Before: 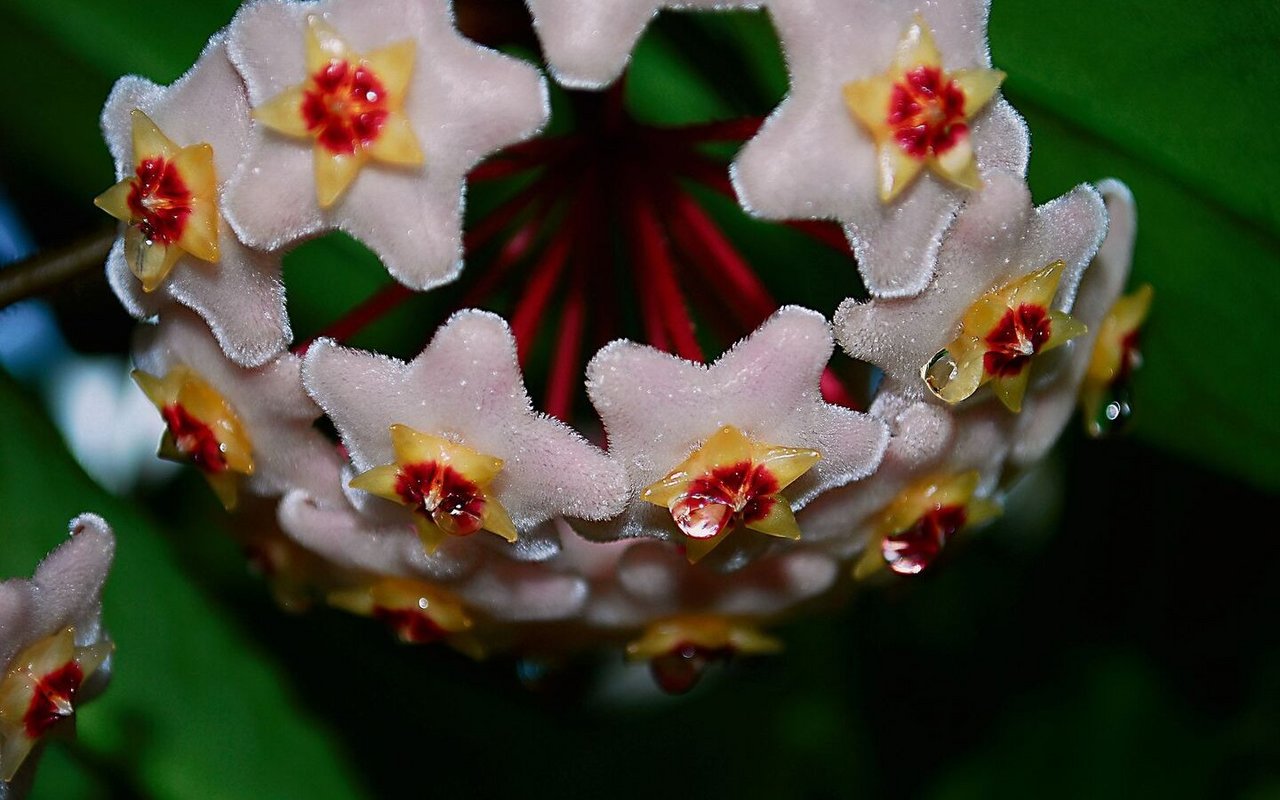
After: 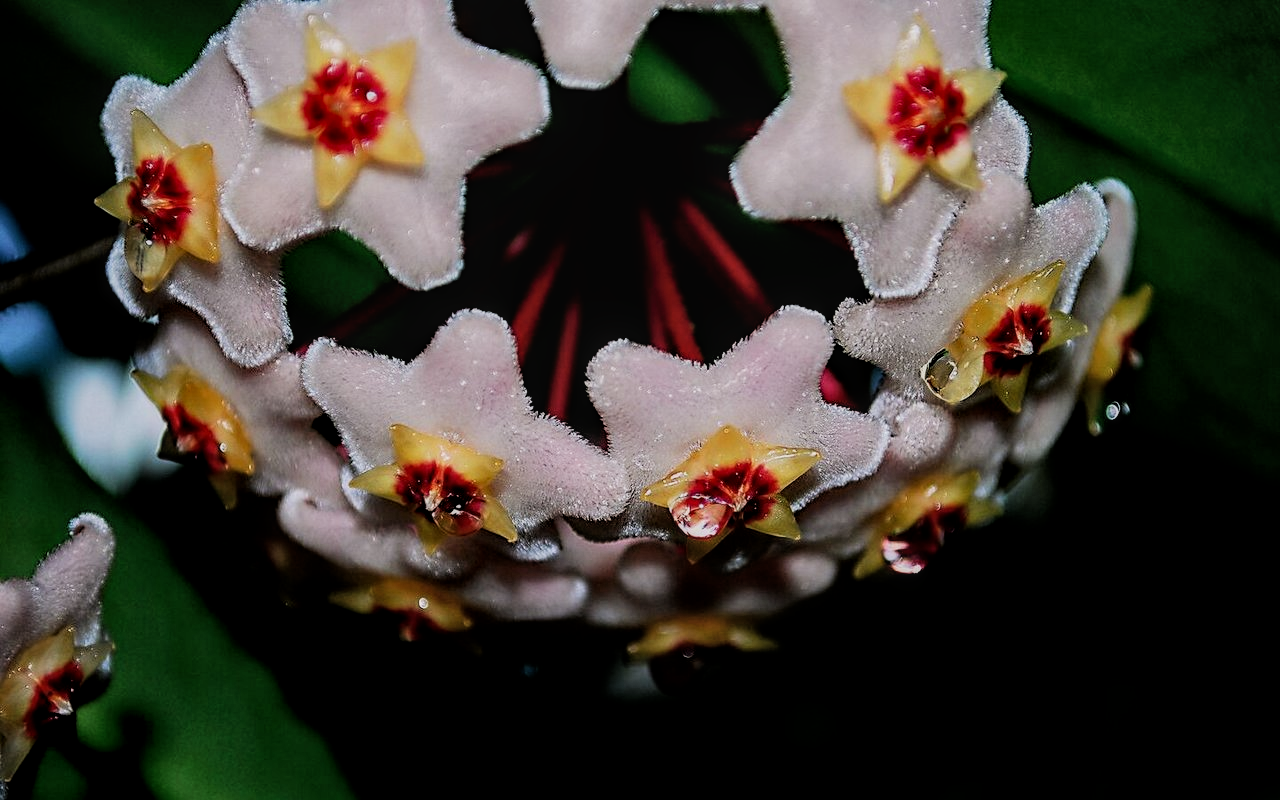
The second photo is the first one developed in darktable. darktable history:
local contrast: on, module defaults
filmic rgb: black relative exposure -5.1 EV, white relative exposure 3.99 EV, hardness 2.88, contrast 1.298
